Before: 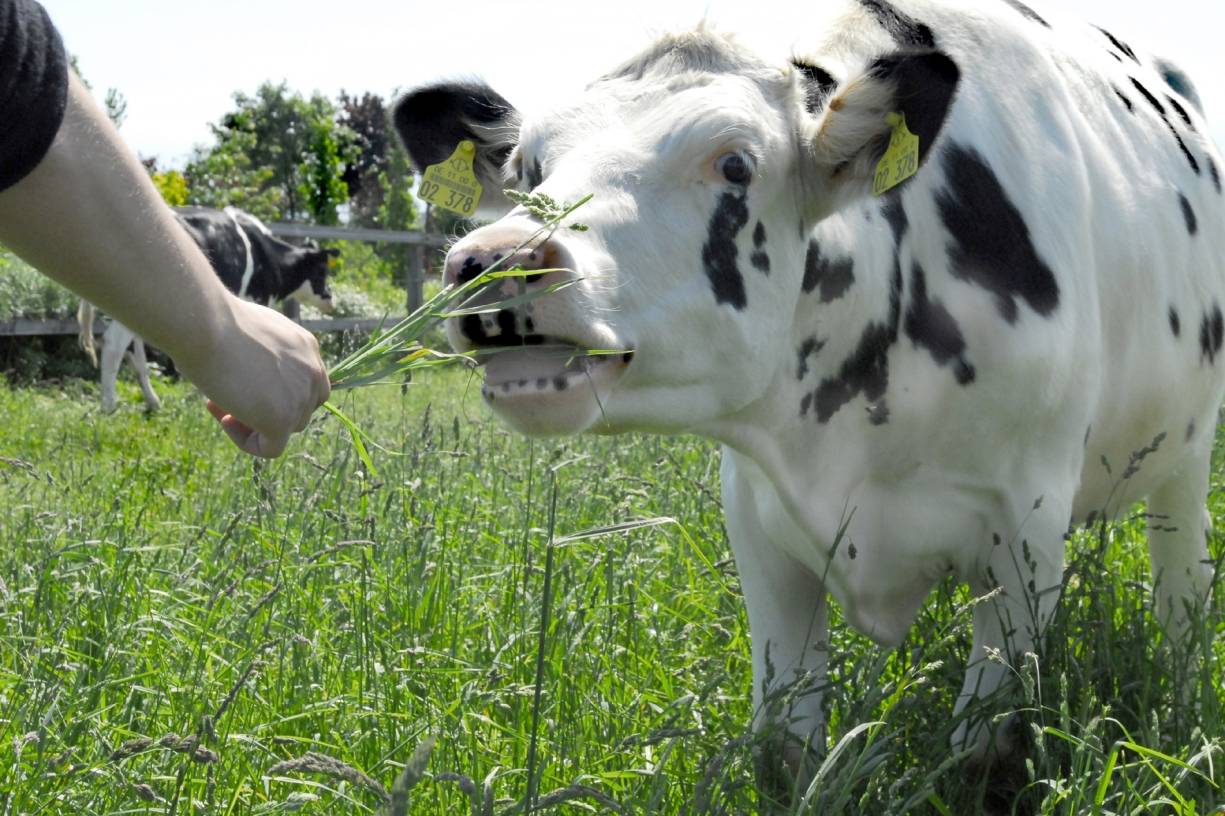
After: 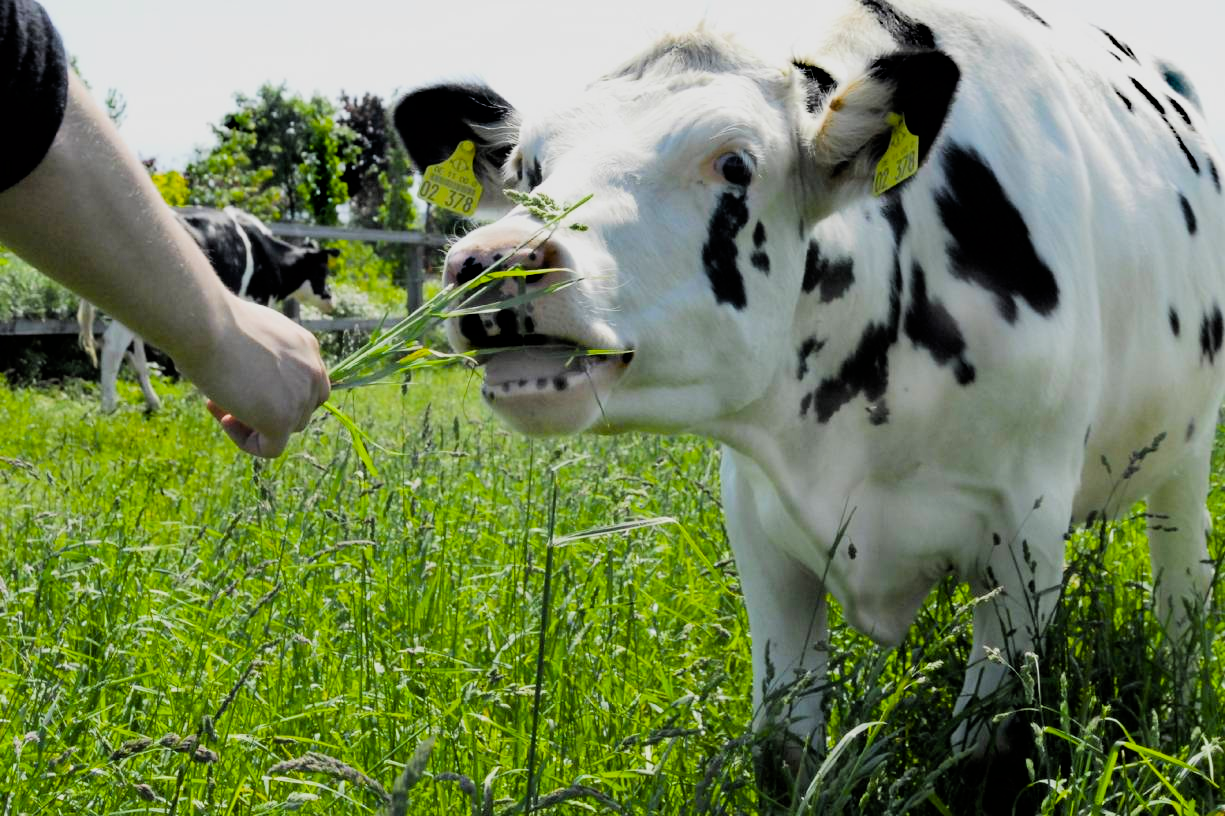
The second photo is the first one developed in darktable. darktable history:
filmic rgb: black relative exposure -5 EV, hardness 2.88, contrast 1.3, highlights saturation mix -30%
color balance rgb: linear chroma grading › global chroma 15%, perceptual saturation grading › global saturation 30%
